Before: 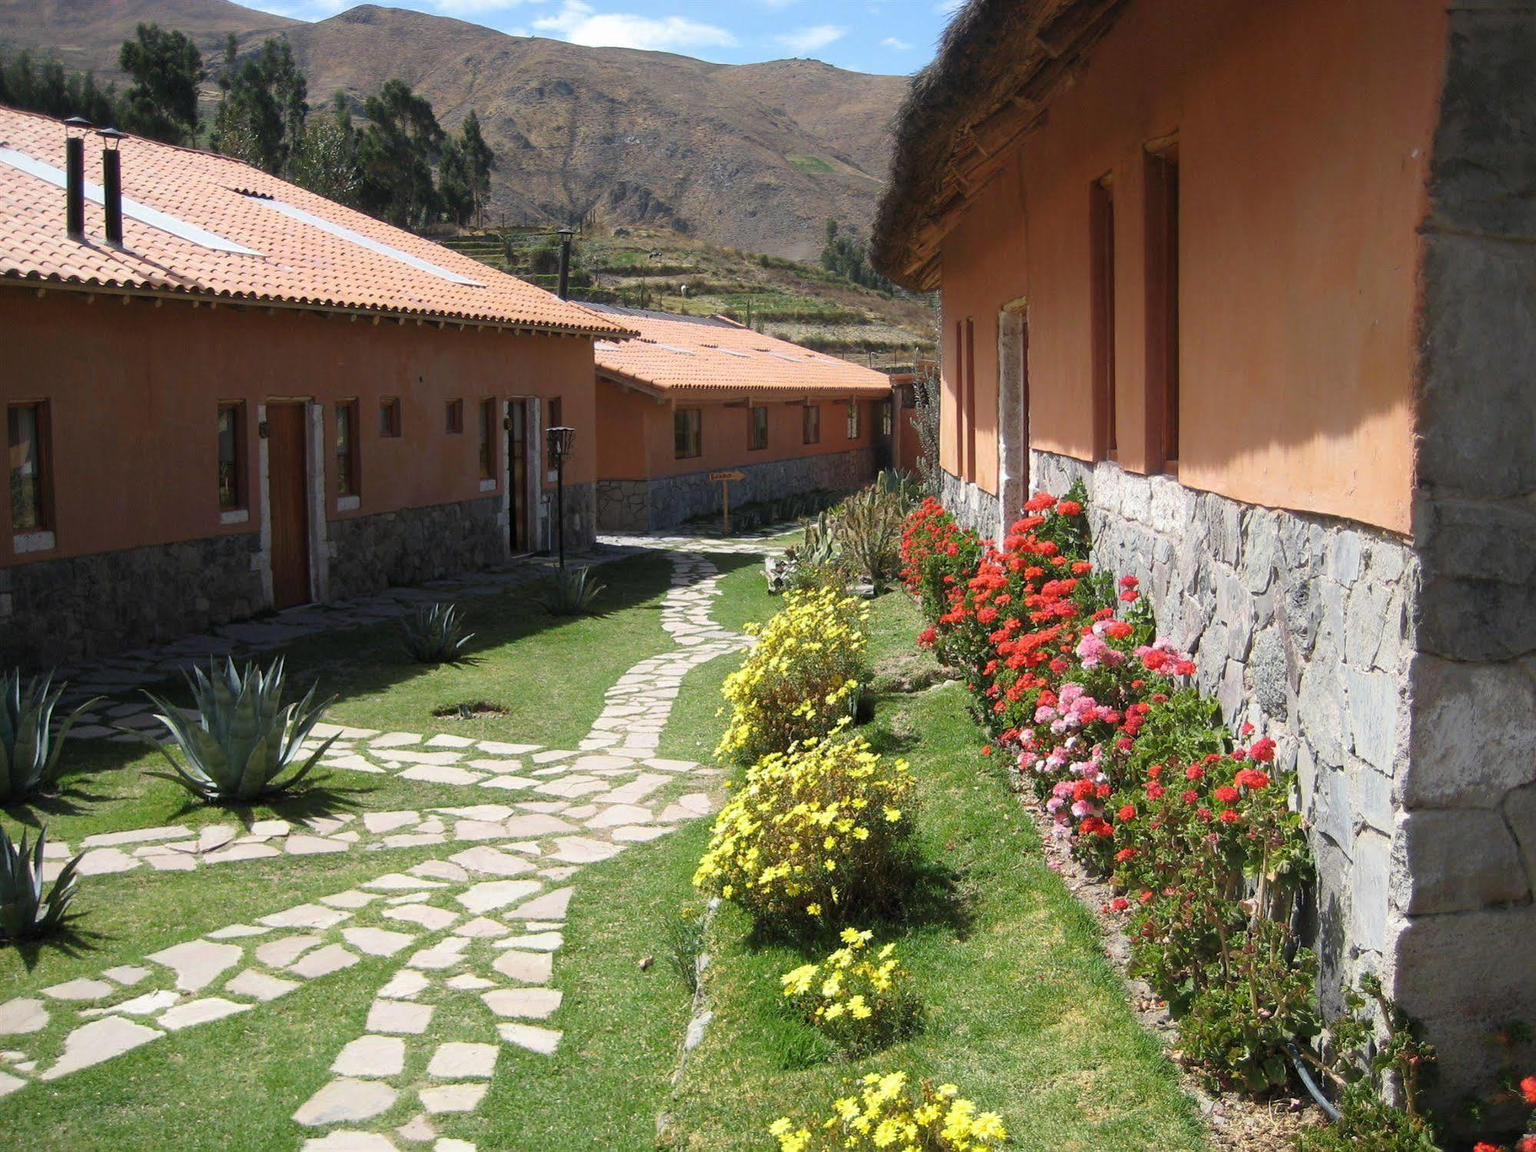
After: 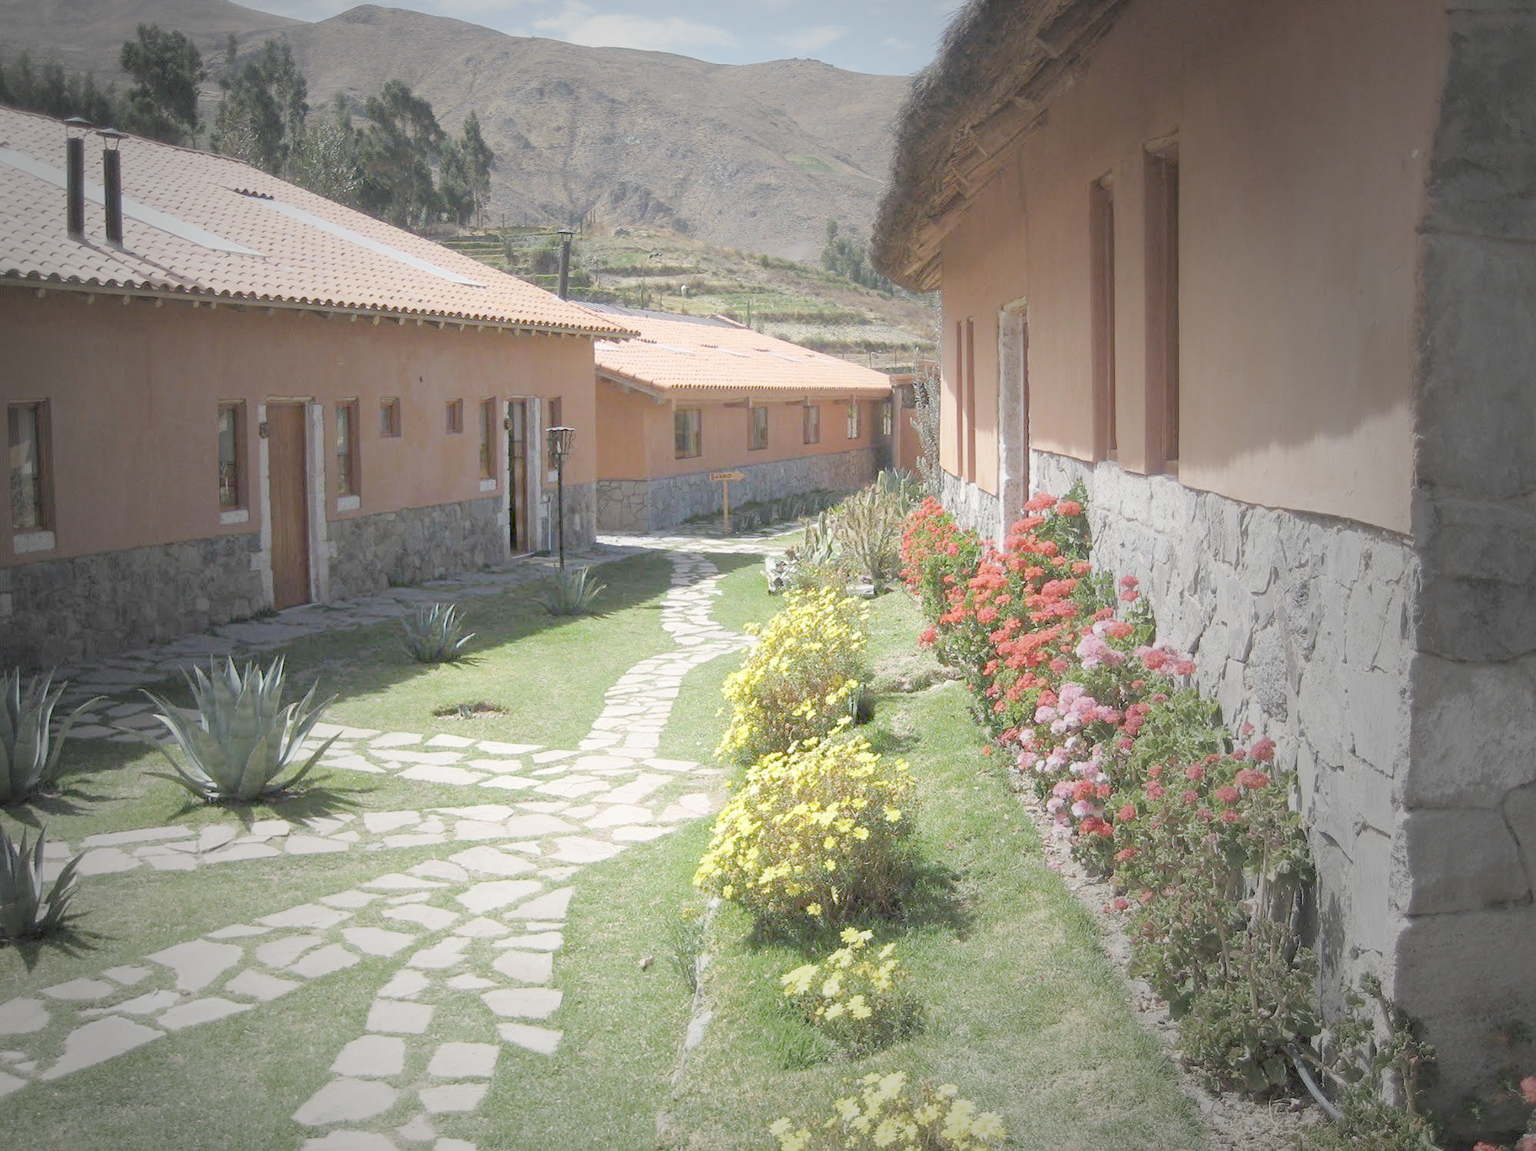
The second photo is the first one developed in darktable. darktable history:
white balance: red 1, blue 1
vignetting: fall-off start 33.76%, fall-off radius 64.94%, brightness -0.575, center (-0.12, -0.002), width/height ratio 0.959
